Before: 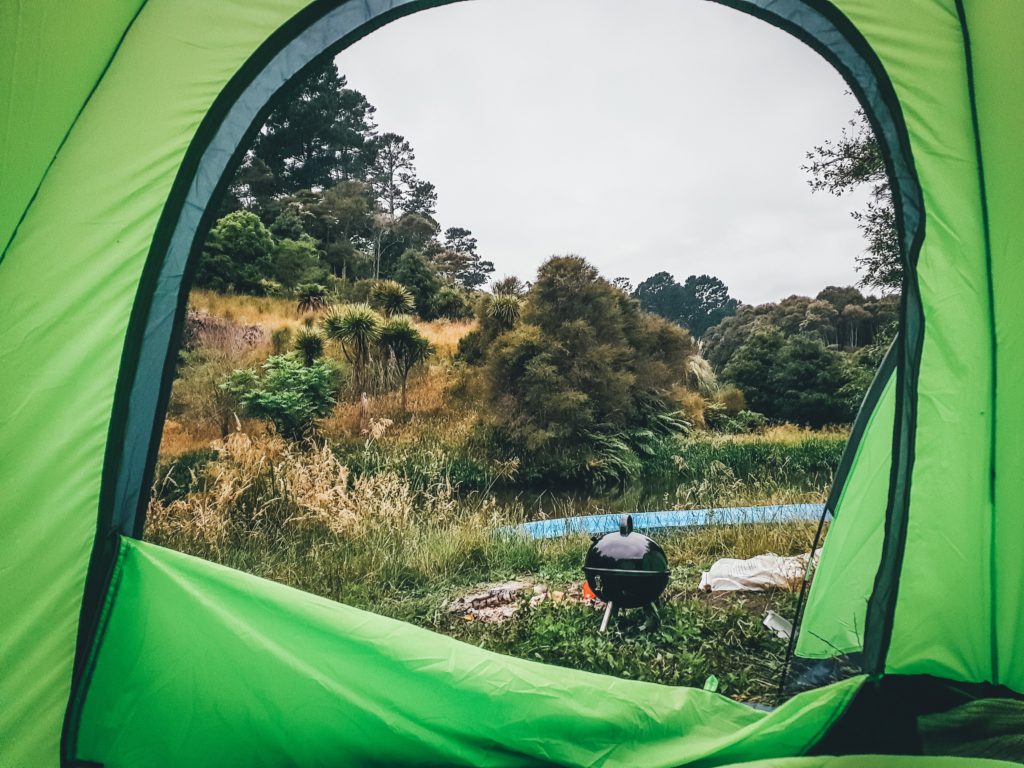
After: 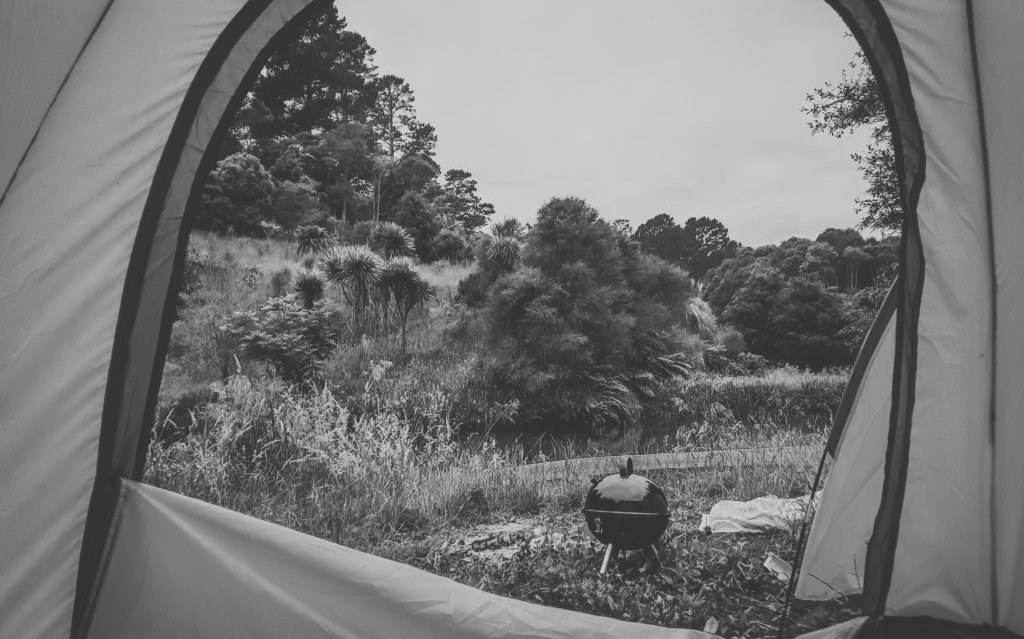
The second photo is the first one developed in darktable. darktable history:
crop: top 7.625%, bottom 8.027%
exposure: black level correction -0.036, exposure -0.497 EV, compensate highlight preservation false
color zones: curves: ch0 [(0.002, 0.593) (0.143, 0.417) (0.285, 0.541) (0.455, 0.289) (0.608, 0.327) (0.727, 0.283) (0.869, 0.571) (1, 0.603)]; ch1 [(0, 0) (0.143, 0) (0.286, 0) (0.429, 0) (0.571, 0) (0.714, 0) (0.857, 0)]
